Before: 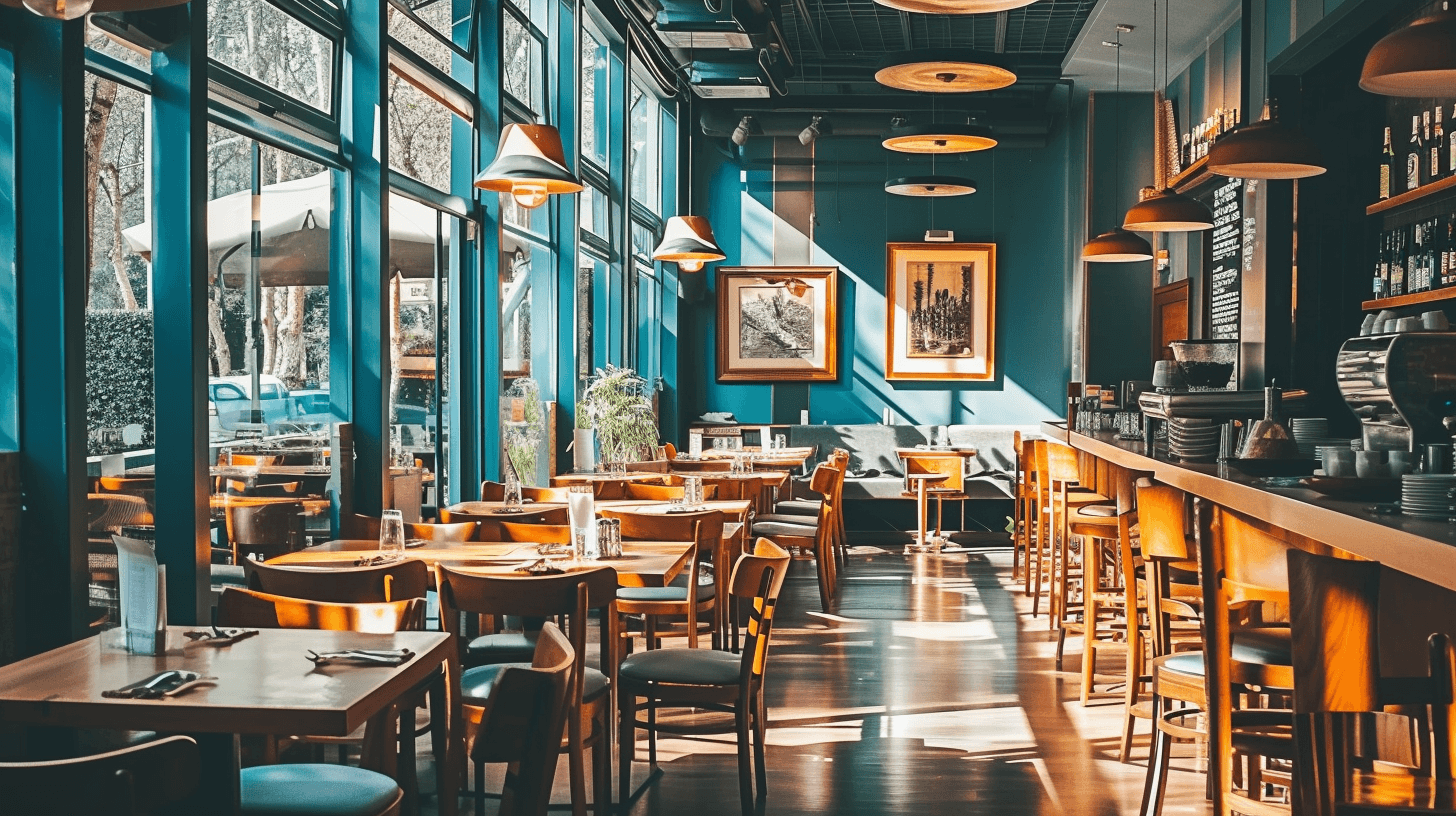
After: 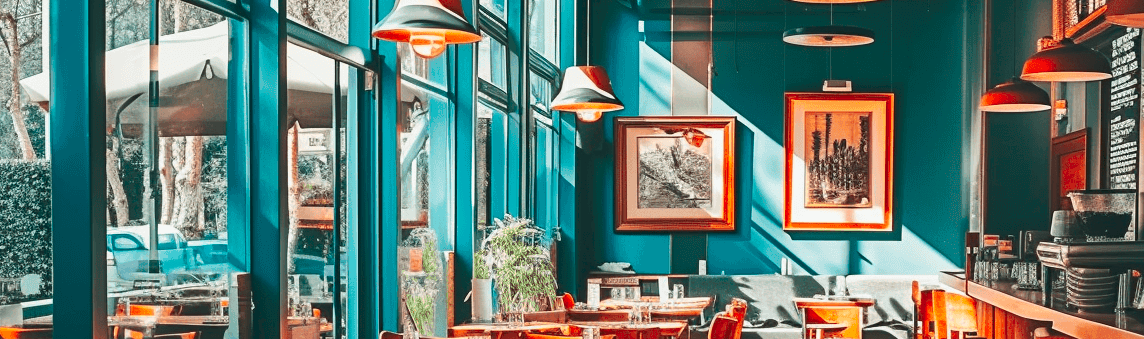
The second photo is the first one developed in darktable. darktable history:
color contrast: green-magenta contrast 1.73, blue-yellow contrast 1.15
crop: left 7.036%, top 18.398%, right 14.379%, bottom 40.043%
shadows and highlights: shadows 35, highlights -35, soften with gaussian
